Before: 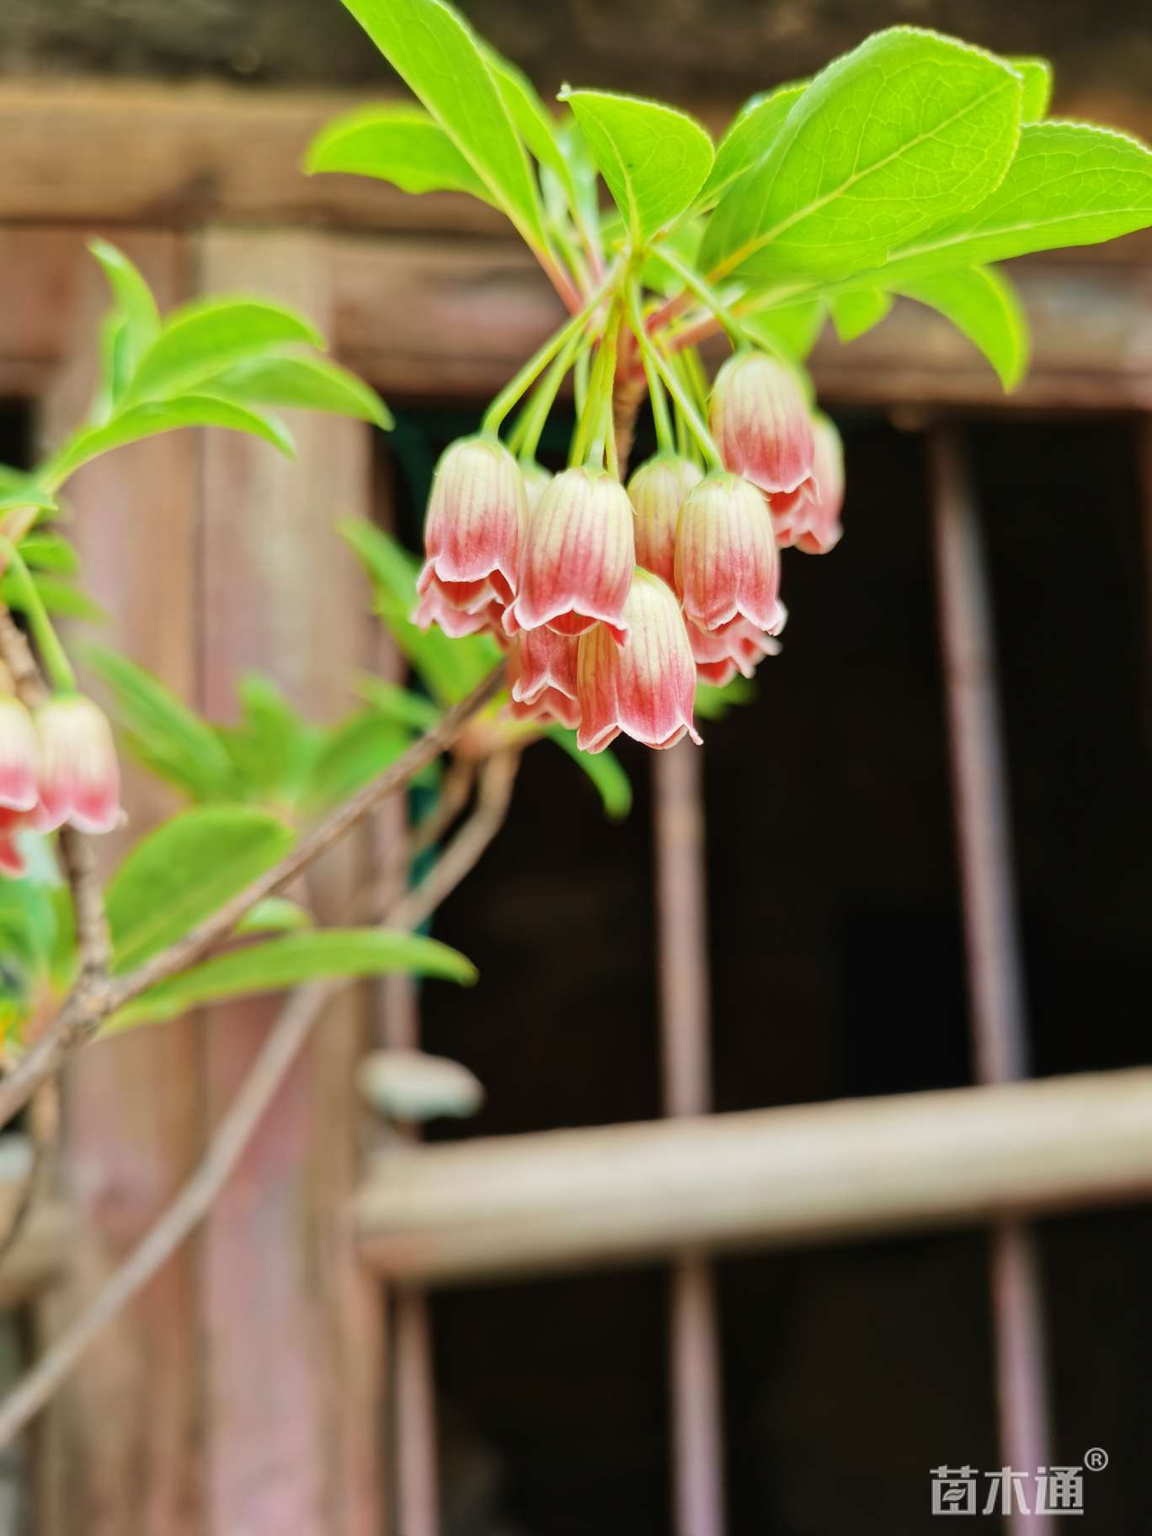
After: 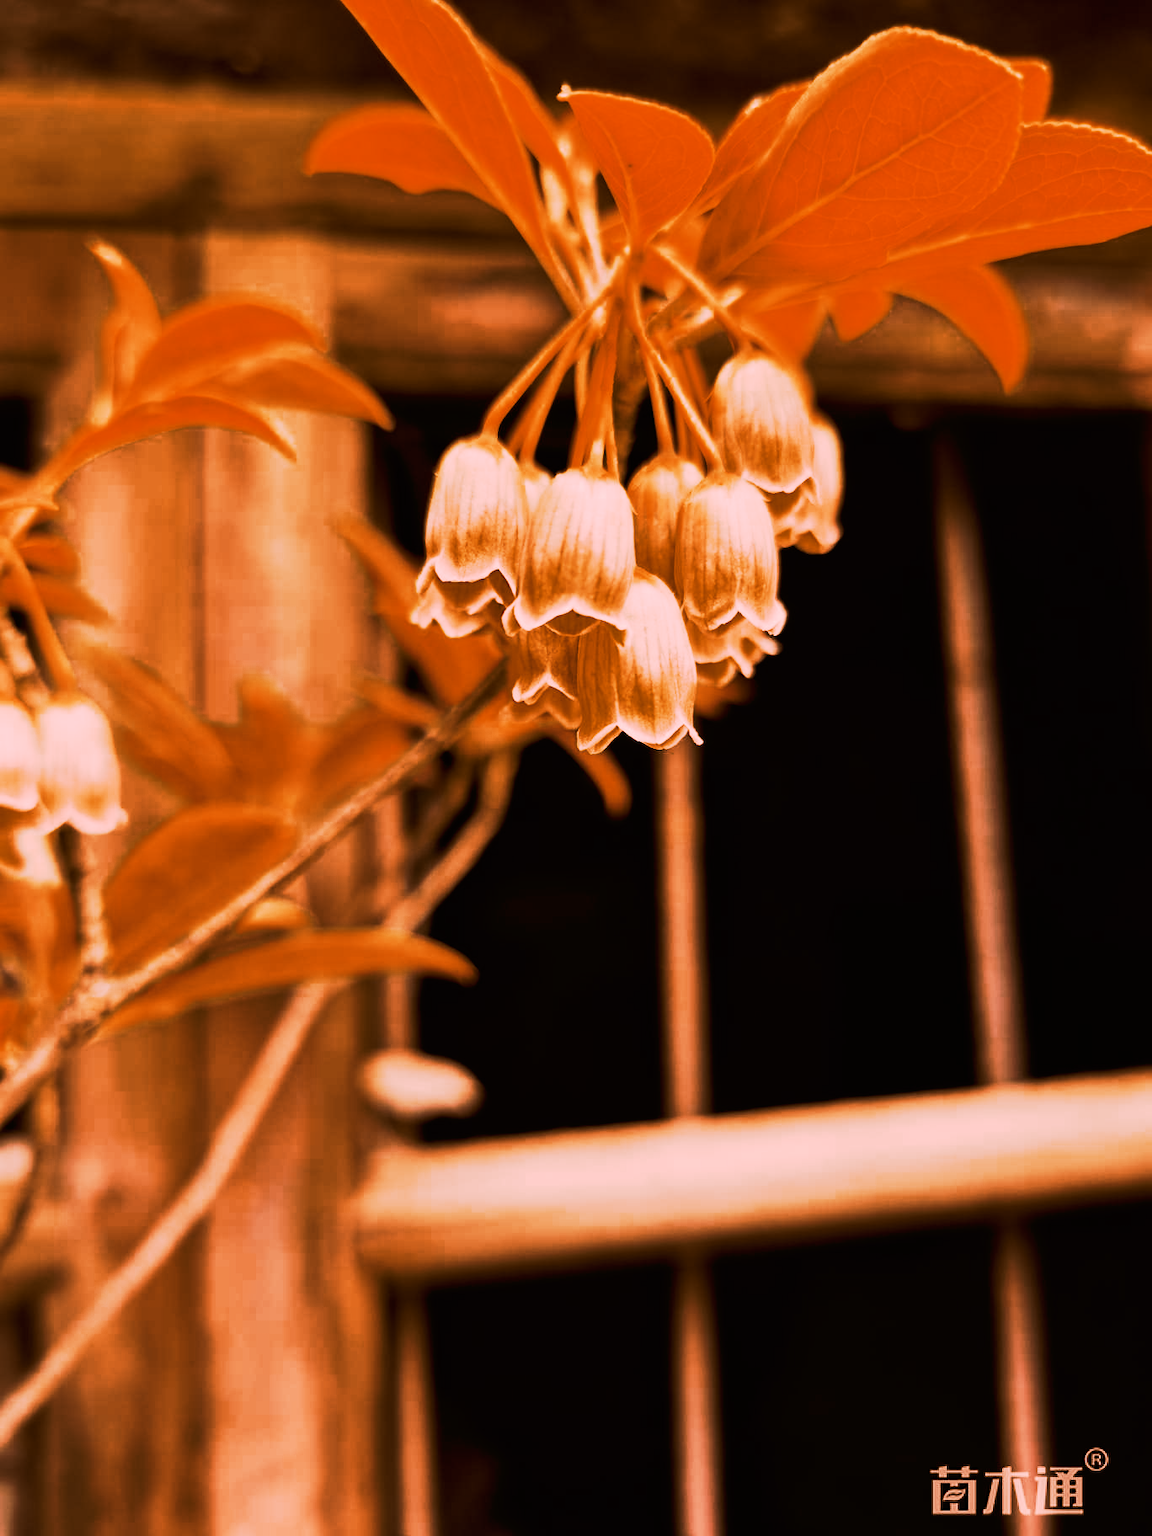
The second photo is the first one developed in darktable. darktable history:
tone curve: curves: ch0 [(0, 0) (0.003, 0.002) (0.011, 0.004) (0.025, 0.005) (0.044, 0.009) (0.069, 0.013) (0.1, 0.017) (0.136, 0.036) (0.177, 0.066) (0.224, 0.102) (0.277, 0.143) (0.335, 0.197) (0.399, 0.268) (0.468, 0.389) (0.543, 0.549) (0.623, 0.714) (0.709, 0.801) (0.801, 0.854) (0.898, 0.9) (1, 1)], preserve colors none
color look up table: target L [59.37, 71.86, 59.86, 74.93, 80.21, 59.21, 51.15, 52.45, 45.33, 38.93, 43.11, 32.93, 21.63, 74.39, 72.48, 52.31, 53.17, 51.95, 56.29, 44.72, 42.55, 44.85, 36.48, 18.93, 0.485, 96.66, 85.22, 73.62, 76.96, 70.48, 67.55, 68.89, 53.76, 65.13, 70.6, 66.5, 52.03, 34.85, 61.85, 28.51, 16.8, 40.93, 14.16, 74.21, 87.41, 68.12, 68.95, 65.73, 51.55], target a [33.06, 39.78, 36.13, 42.76, 34.73, 28.77, 22.41, 16.2, 19.72, 20.83, 13.35, 16.99, 21.41, 41.39, 38.75, 16.76, 18.17, 15.91, 20.97, 17.35, 15.29, 17.01, 19.38, 18.61, 1.932, 13.11, 29.41, 40.93, 35.3, 37.42, 40.94, 34.57, 12.59, 35.08, 31.82, 36.19, 16.87, 20.21, 35.62, 22.05, 12.74, 17.5, 11.19, 41.6, 38.61, 39.27, 36.24, 33.94, 17.25], target b [41.35, 26.99, 42.22, 27.1, 26.78, 38.35, 40.58, 32.29, 41.89, 40.33, 28, 27.89, 27.8, 27.48, 22.72, 34.24, 38.85, 26.74, 38.62, 41.45, 33.93, 41.37, 38.65, 25.43, 0.765, 5.88, 30.69, 29.93, 35.21, 27.07, 24.12, 46.21, 14.84, 42.66, 47.81, 43.45, 38.04, 37.41, 42.12, 29.79, 19.14, 41.33, 21.5, 28.71, 30.54, 24.91, 36.07, 20.45, 39.01], num patches 49
